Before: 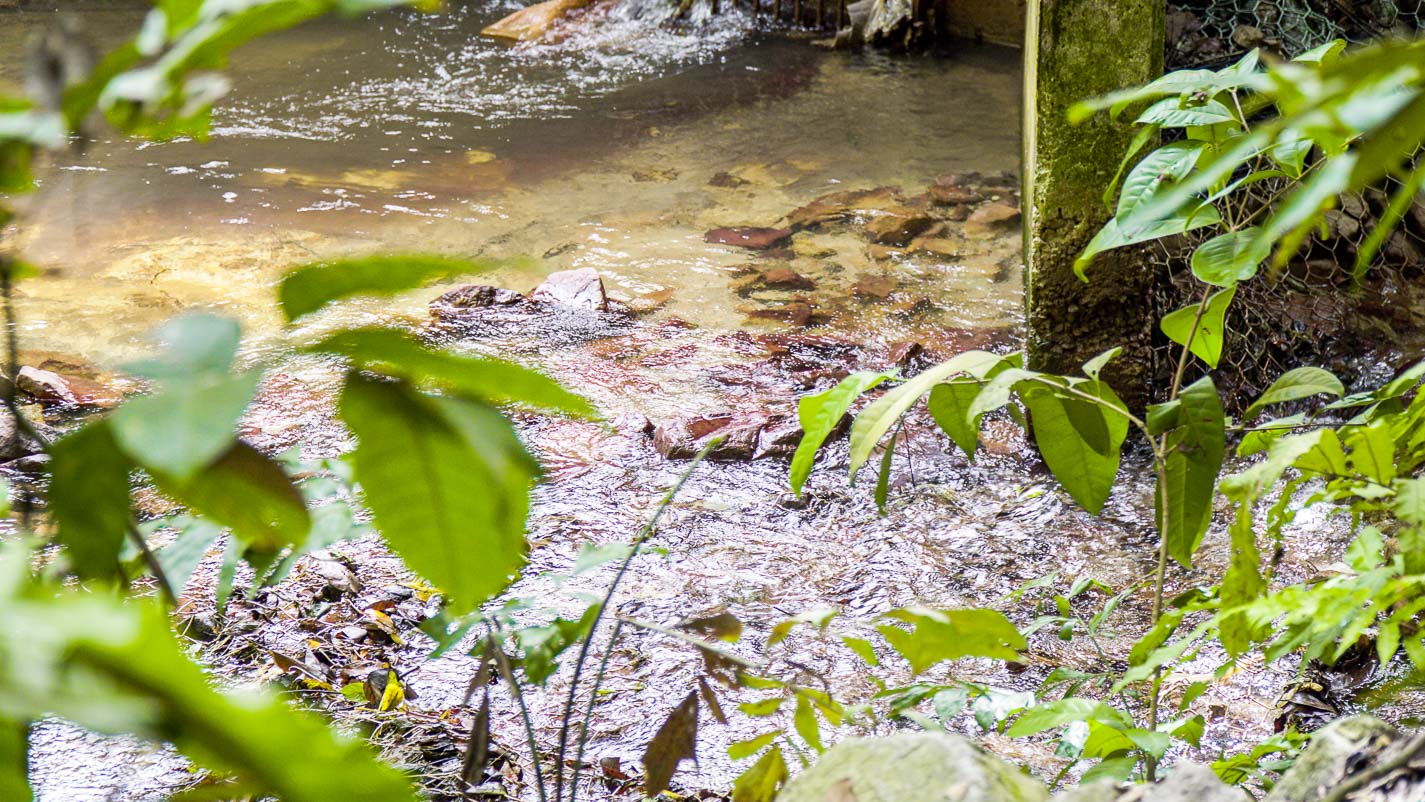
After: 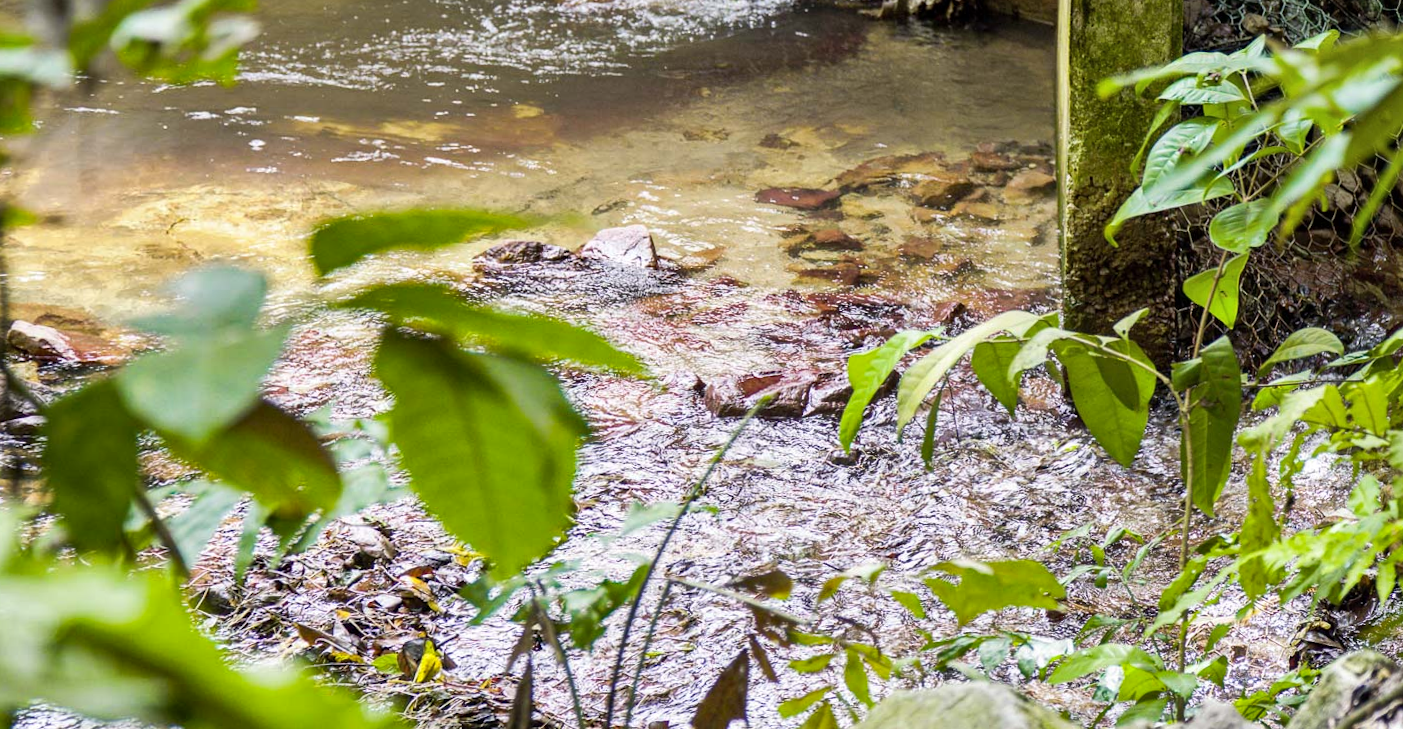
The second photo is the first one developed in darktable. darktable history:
rotate and perspective: rotation -0.013°, lens shift (vertical) -0.027, lens shift (horizontal) 0.178, crop left 0.016, crop right 0.989, crop top 0.082, crop bottom 0.918
shadows and highlights: low approximation 0.01, soften with gaussian
